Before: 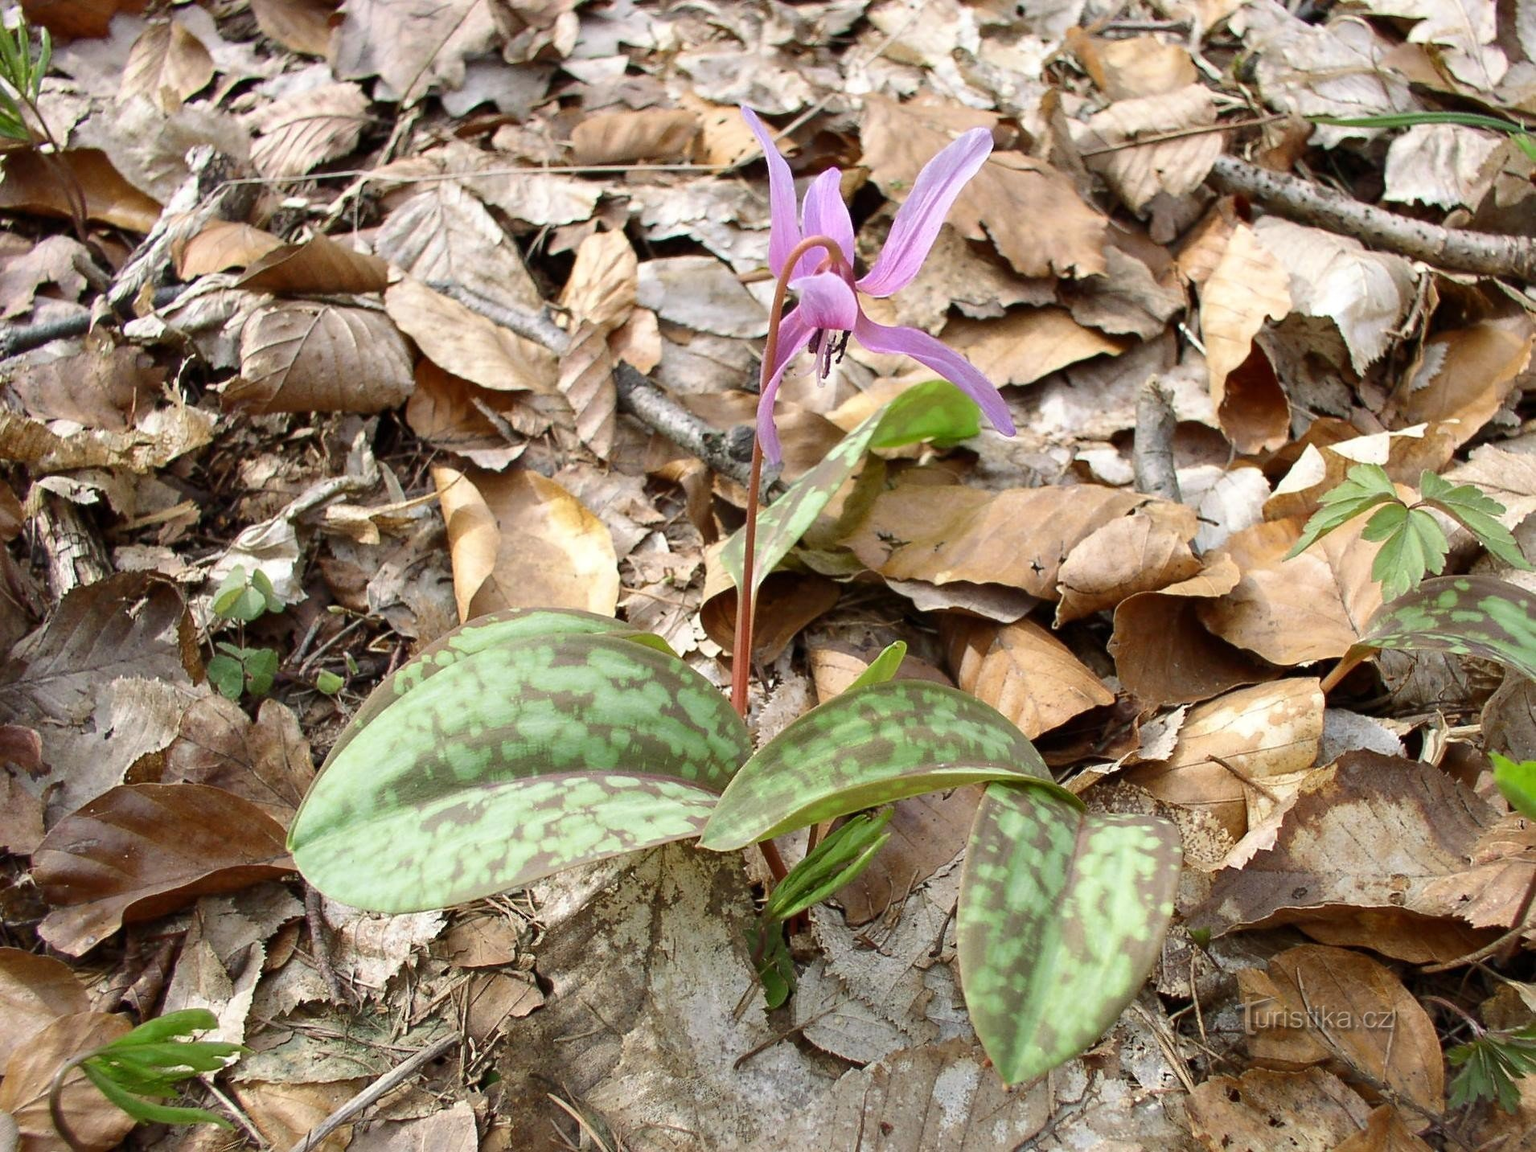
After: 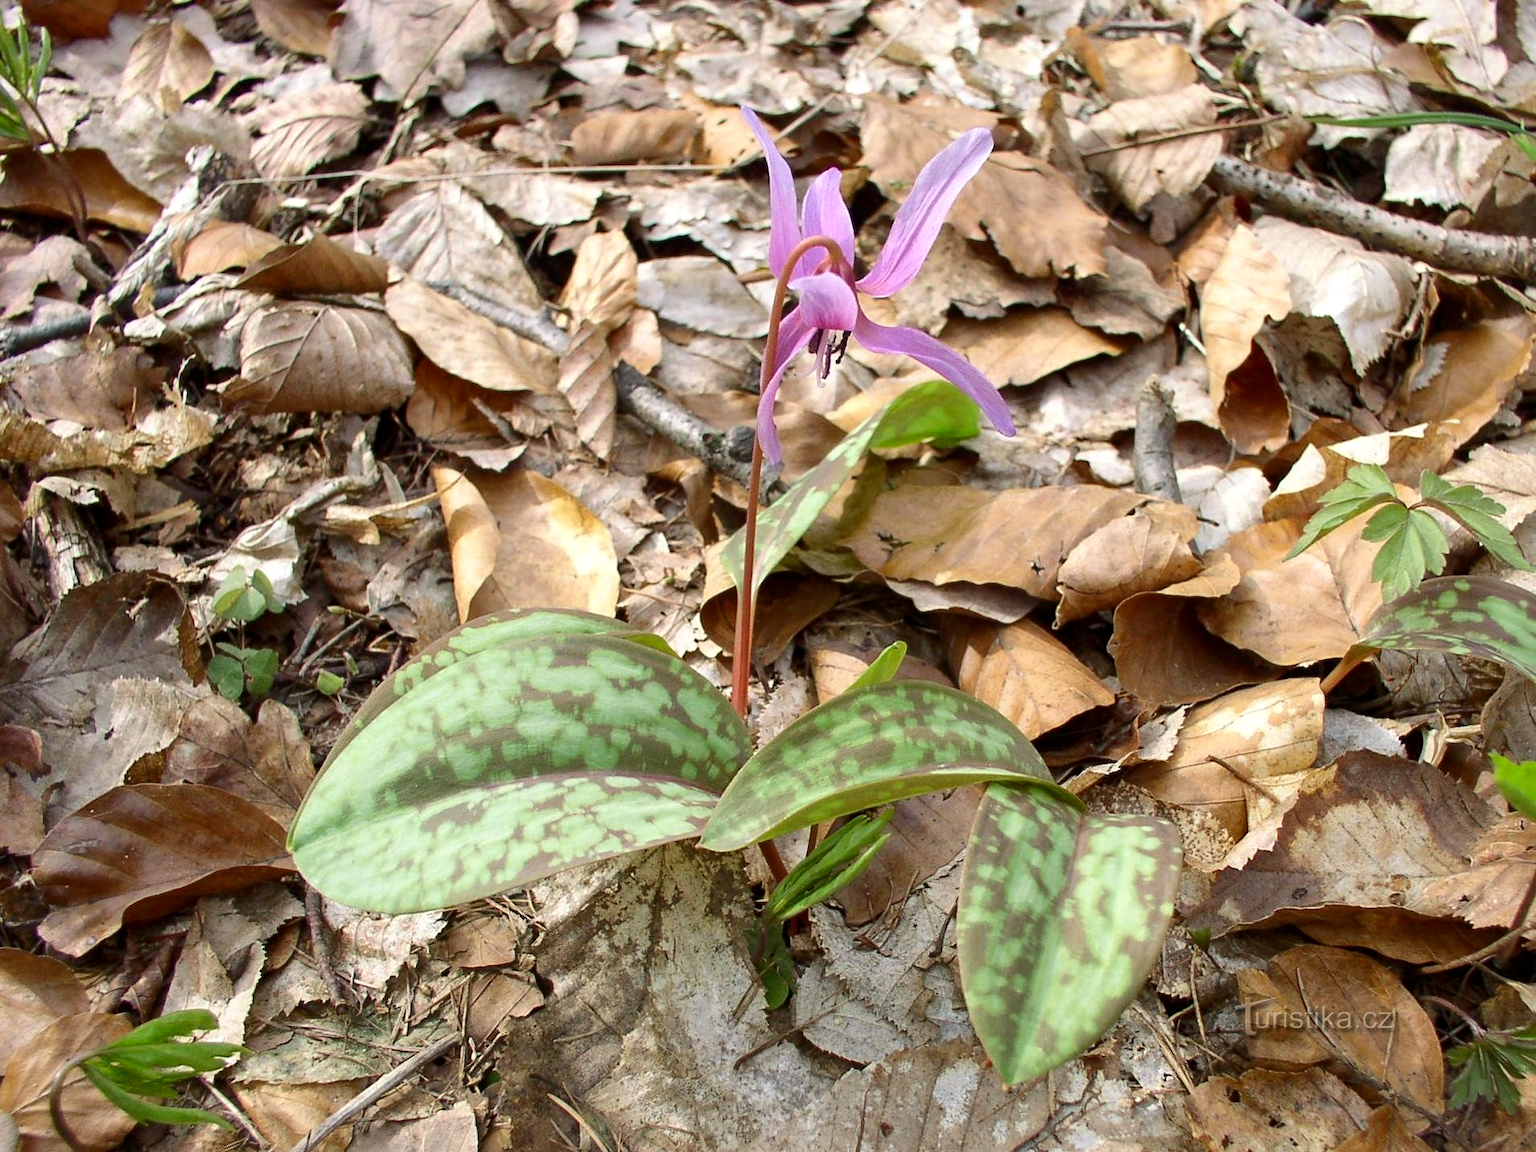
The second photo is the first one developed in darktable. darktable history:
exposure: compensate highlight preservation false
local contrast: mode bilateral grid, contrast 20, coarseness 50, detail 120%, midtone range 0.2
color contrast: green-magenta contrast 1.1, blue-yellow contrast 1.1, unbound 0
